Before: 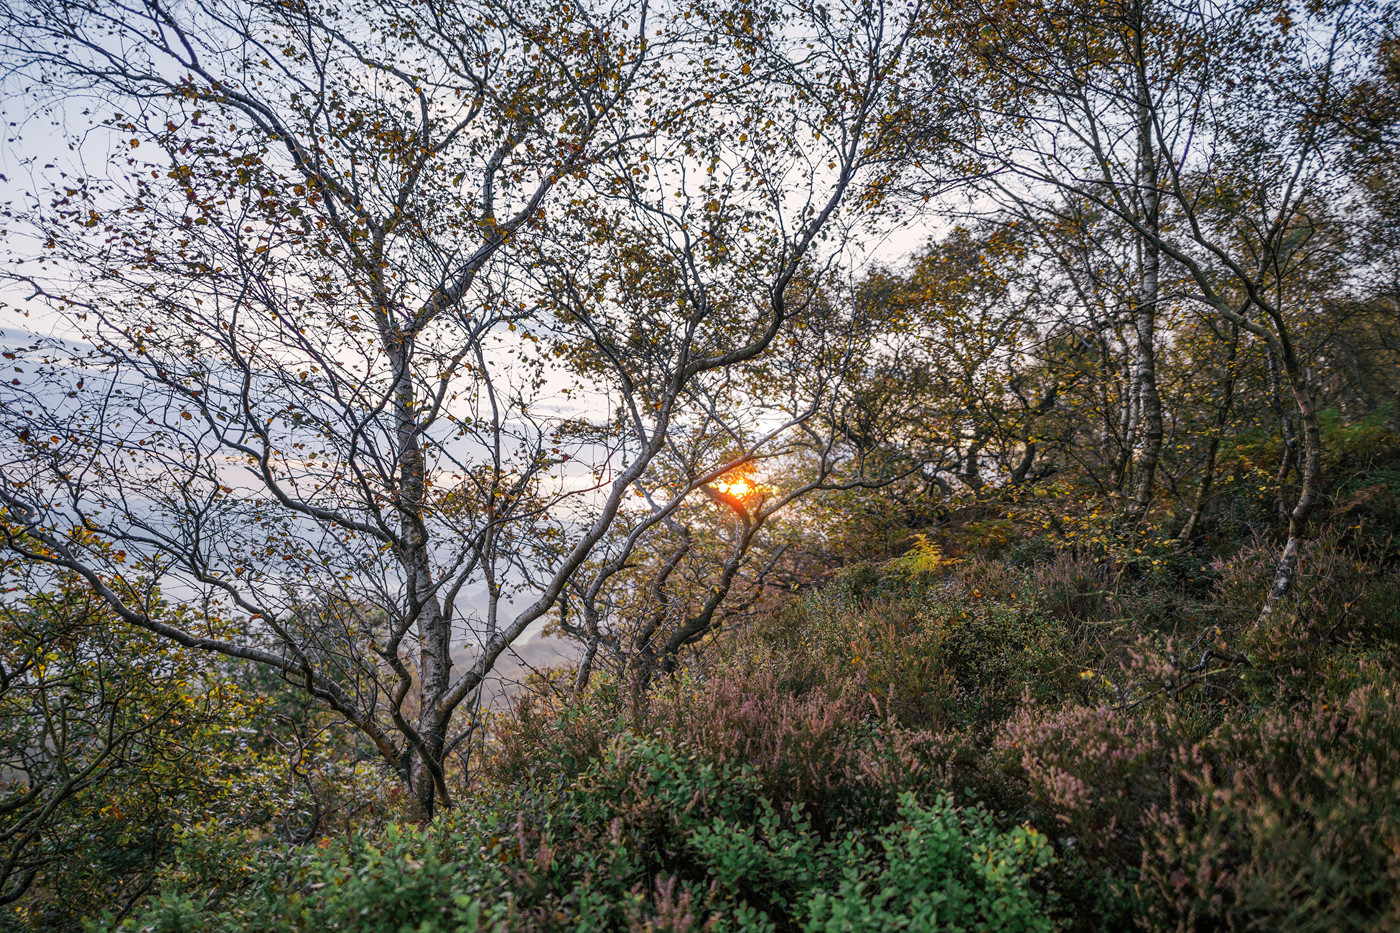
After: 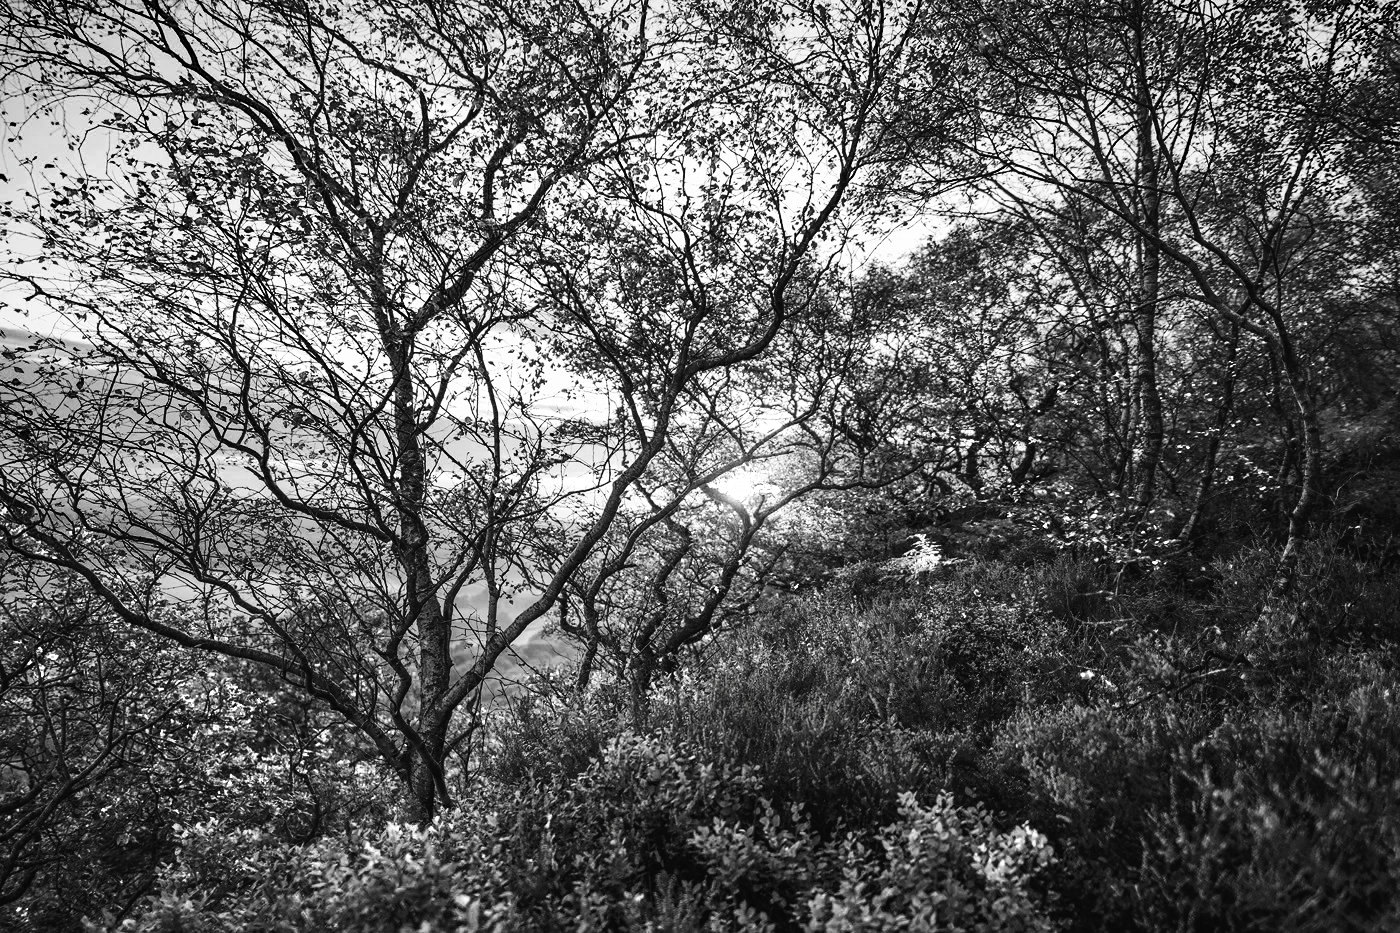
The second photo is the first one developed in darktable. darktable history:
tone curve: curves: ch0 [(0, 0) (0.003, 0) (0.011, 0) (0.025, 0) (0.044, 0.006) (0.069, 0.024) (0.1, 0.038) (0.136, 0.052) (0.177, 0.08) (0.224, 0.112) (0.277, 0.145) (0.335, 0.206) (0.399, 0.284) (0.468, 0.372) (0.543, 0.477) (0.623, 0.593) (0.709, 0.717) (0.801, 0.815) (0.898, 0.92) (1, 1)], preserve colors none
color look up table: target L [104.42, 105.06, 83.84, 104.74, 104.42, 104.42, 105.06, 67.74, 56.32, 27.09, 201.43, 104.11, 105.06, 61.7, 104.74, 81.93, 104.42, 52.54, 42.37, 64.74, 54.24, 3.781, 32.75, 21.7, 92.35, 55.54, 68.74, 57.87, 24.42, 5.749, 66.24, 5.749, 0, 4.324, 24.42, 3.781, 41.55, 3.781, 3.781, 3.781, 7.743, 0, 3.781, 72.21, 75.15, 62.46, 3.781, 9.762, 32.32], target a [0.001 ×9, 0, 0, 0.001 ×10, -1.591, 0.001, 0, 0, 0.001, 0.001, 0.001, -0.123, 0, 0.001, 0, 0, 0, -0.123, -1.591, 0.001, -1.591, -1.591, -1.591, 0, 0, -1.591, 0.001, 0.001, 0.001, -1.591, 0, 0.001], target b [-0.004, -0.004, -0.007, -0.004 ×4, -0.006, -0.006, 0.002, -0.001, -0.004, -0.004, -0.006, -0.004, -0.007, -0.004, -0.006, -0.003, -0.006, -0.006, 0.791, -0.004, 0.002, 0, -0.008, -0.006, -0.006, 1.549, -0.003, -0.006, -0.003, 0, -0.002, 1.549, 0.791, -0.003, 0.791, 0.791, 0.791, -0.002, 0, 0.791, -0.006, -0.006, -0.001, 0.791, -0.002, -0.006], num patches 49
